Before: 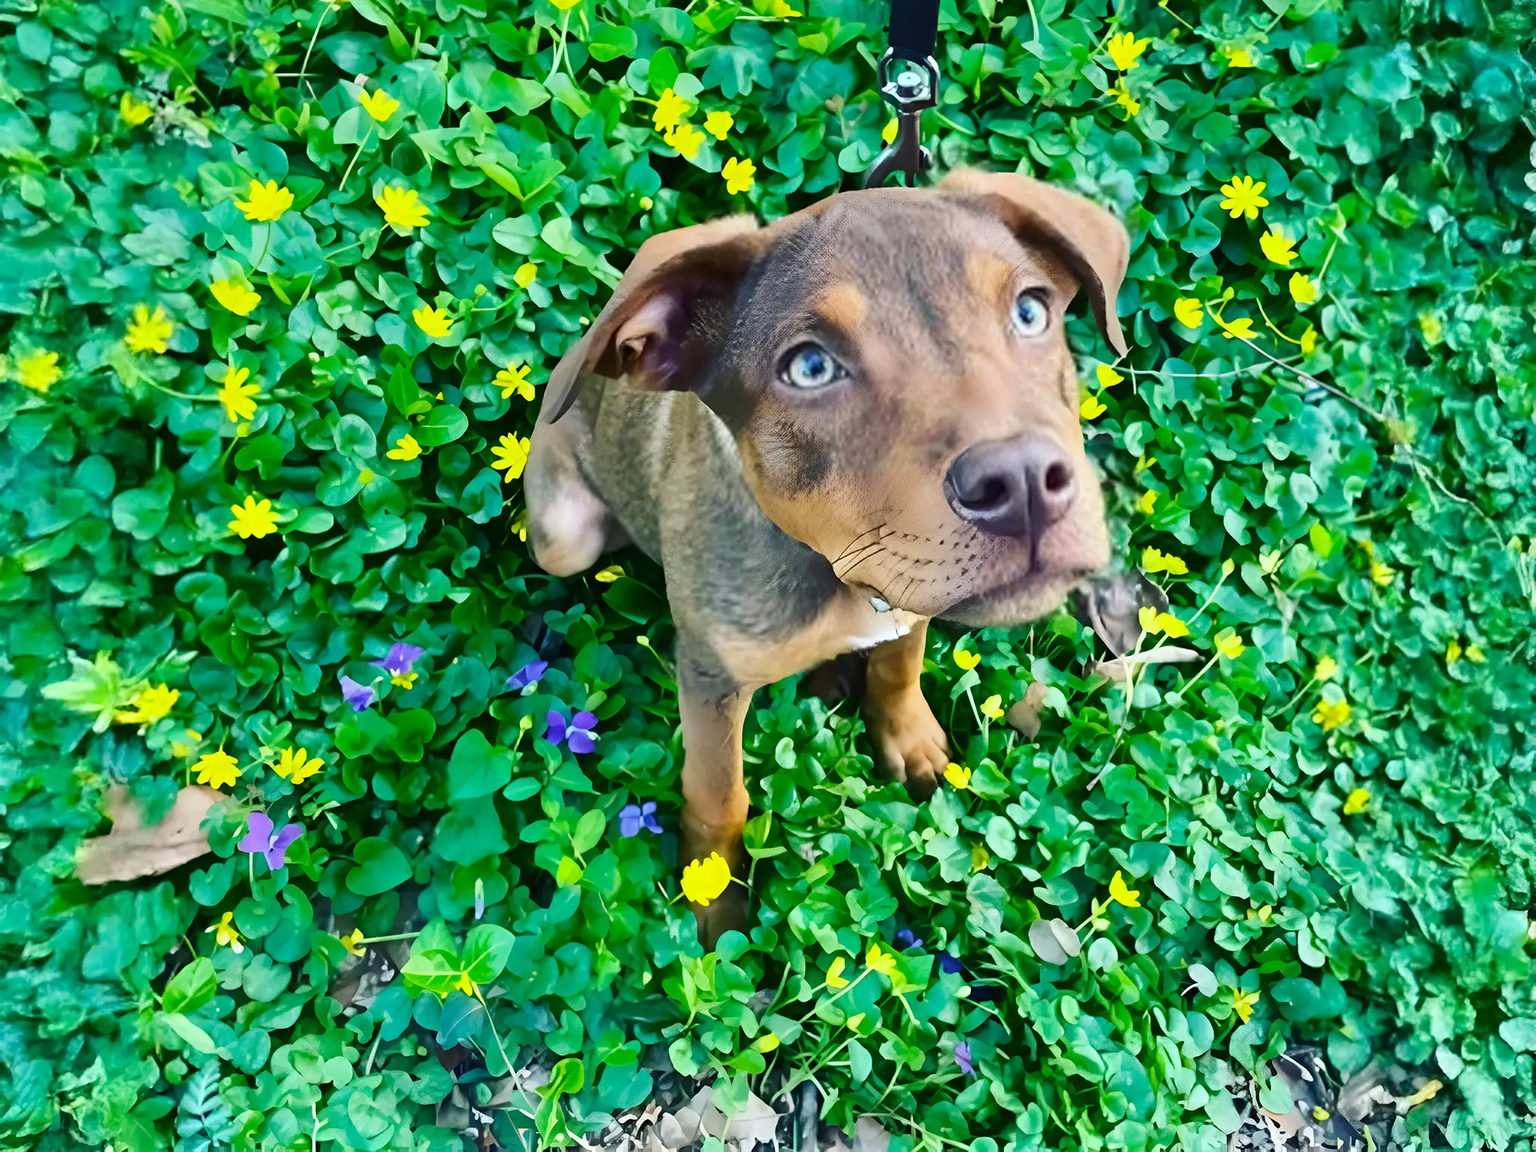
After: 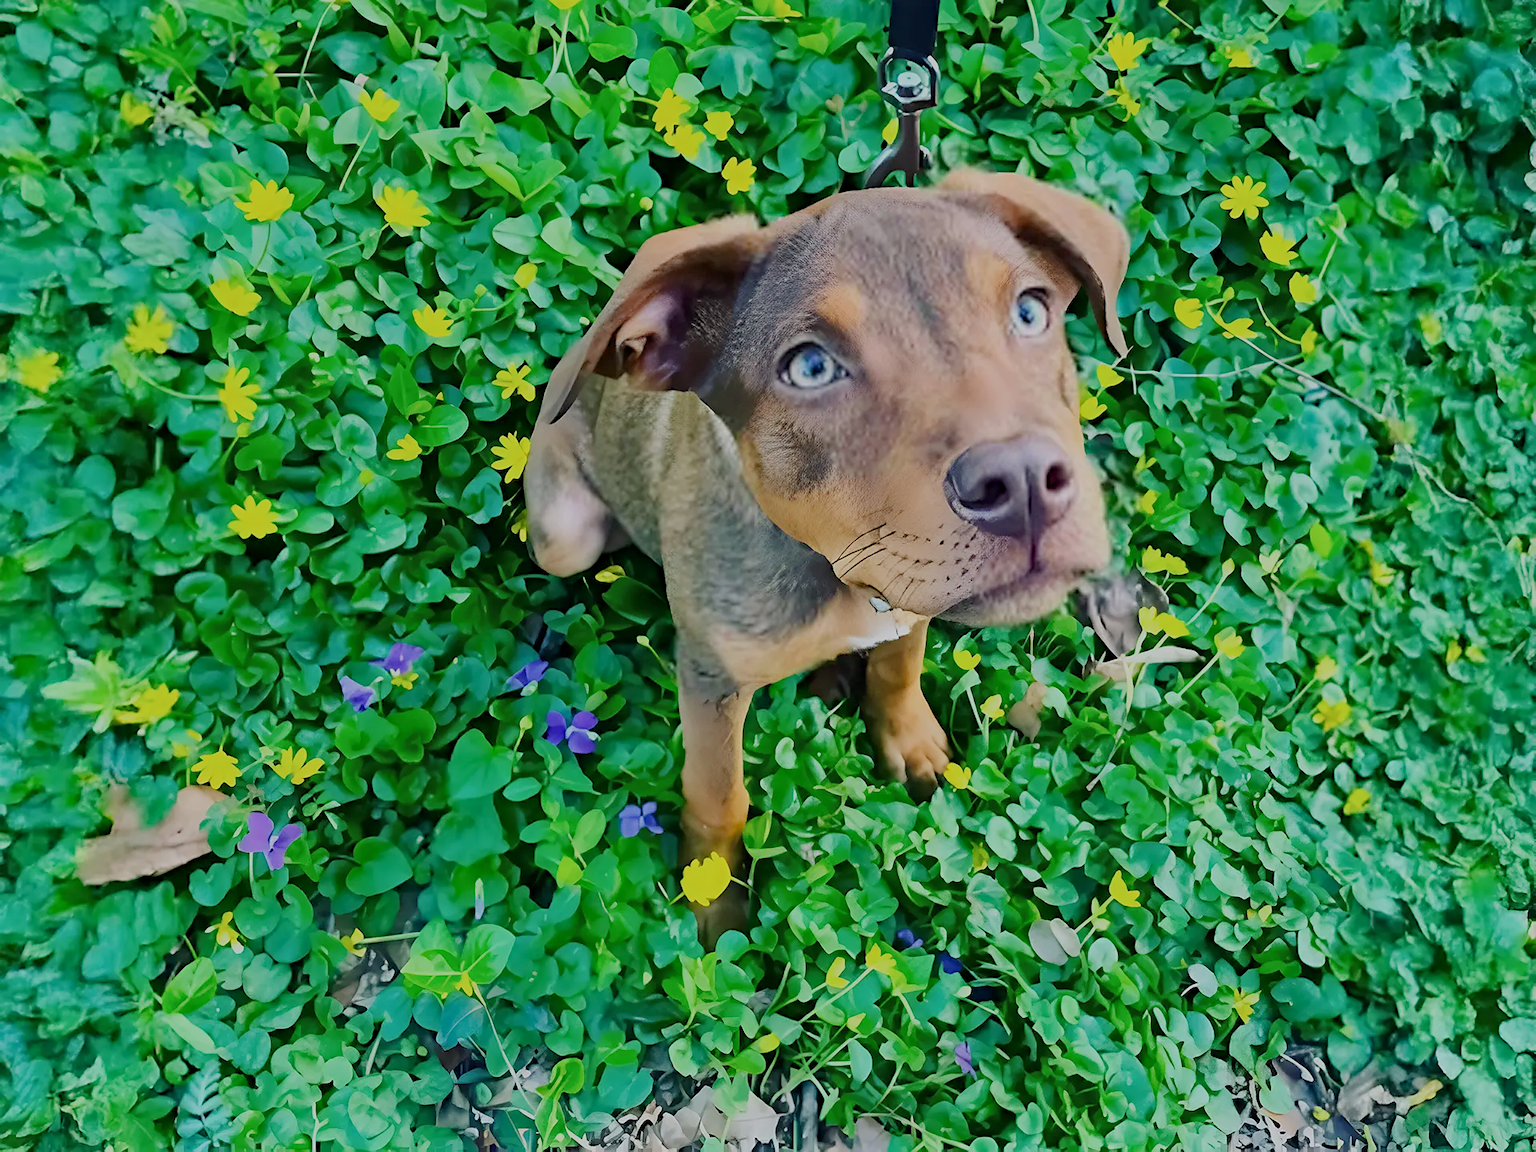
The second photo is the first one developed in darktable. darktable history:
haze removal: compatibility mode true, adaptive false
filmic rgb: middle gray luminance 4.08%, black relative exposure -13.05 EV, white relative exposure 5.04 EV, target black luminance 0%, hardness 5.17, latitude 59.51%, contrast 0.762, highlights saturation mix 5.67%, shadows ↔ highlights balance 25.39%
sharpen: radius 1.457, amount 0.413, threshold 1.601
